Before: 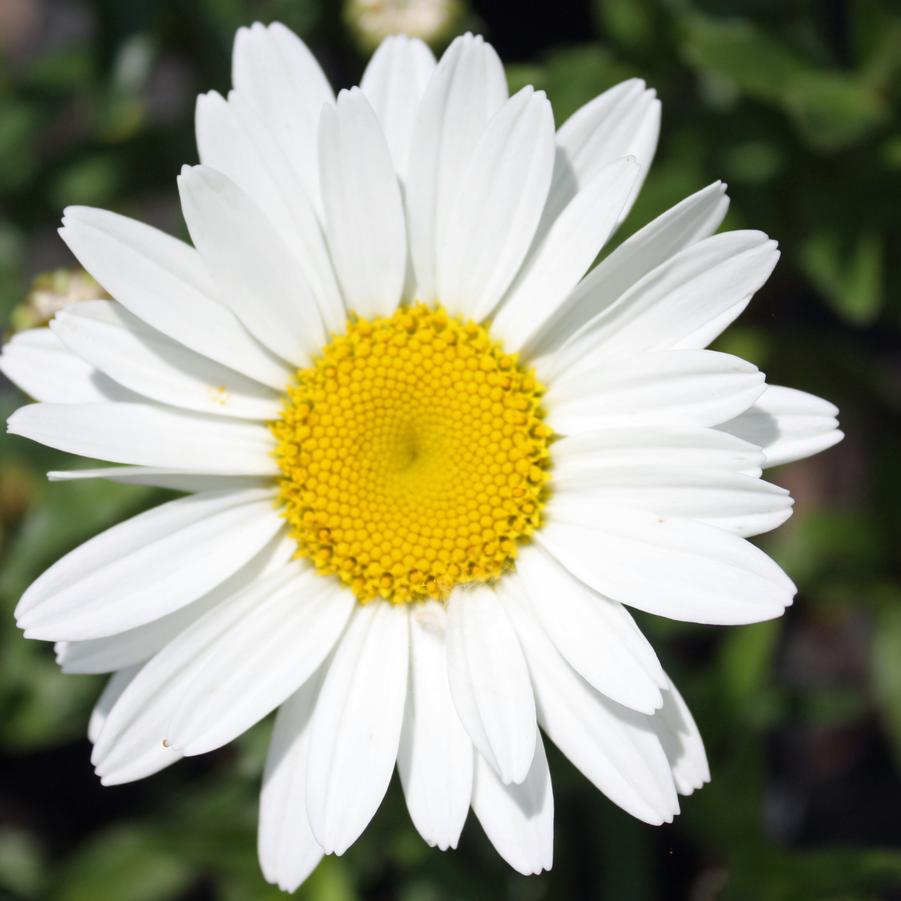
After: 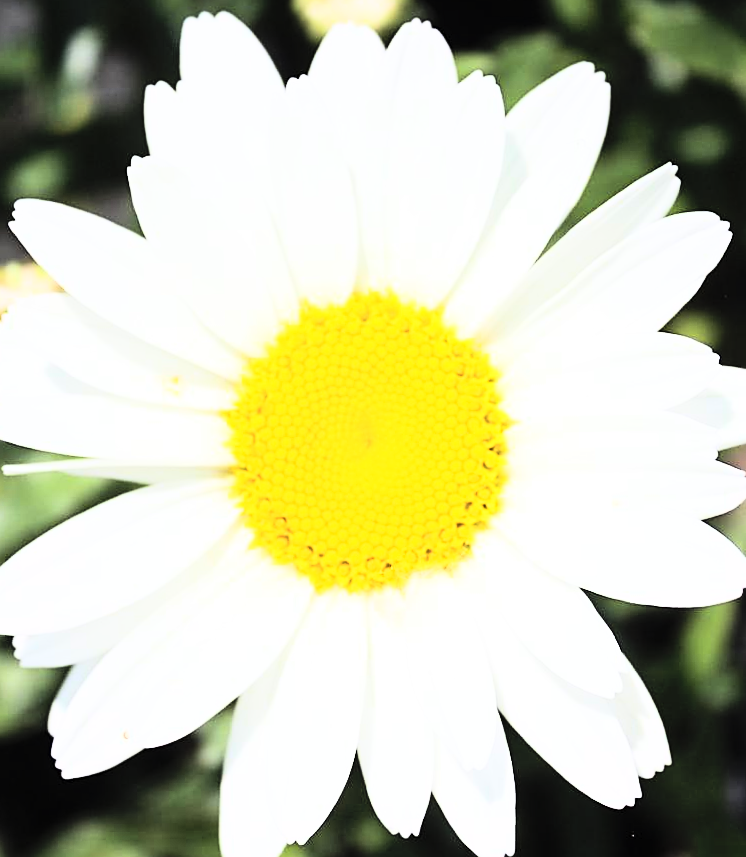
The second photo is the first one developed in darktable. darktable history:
crop and rotate: angle 1°, left 4.281%, top 0.642%, right 11.383%, bottom 2.486%
sharpen: on, module defaults
contrast brightness saturation: contrast 0.14, brightness 0.21
rgb curve: curves: ch0 [(0, 0) (0.21, 0.15) (0.24, 0.21) (0.5, 0.75) (0.75, 0.96) (0.89, 0.99) (1, 1)]; ch1 [(0, 0.02) (0.21, 0.13) (0.25, 0.2) (0.5, 0.67) (0.75, 0.9) (0.89, 0.97) (1, 1)]; ch2 [(0, 0.02) (0.21, 0.13) (0.25, 0.2) (0.5, 0.67) (0.75, 0.9) (0.89, 0.97) (1, 1)], compensate middle gray true
